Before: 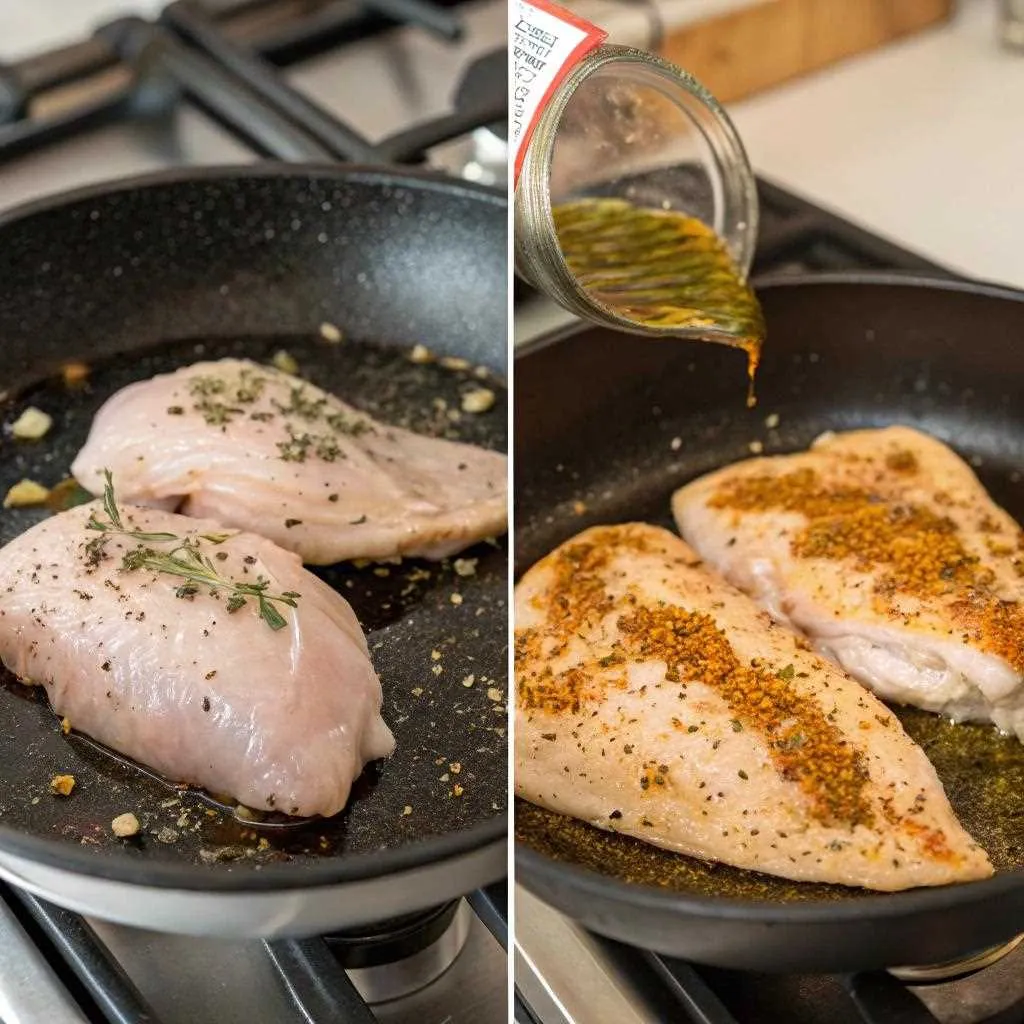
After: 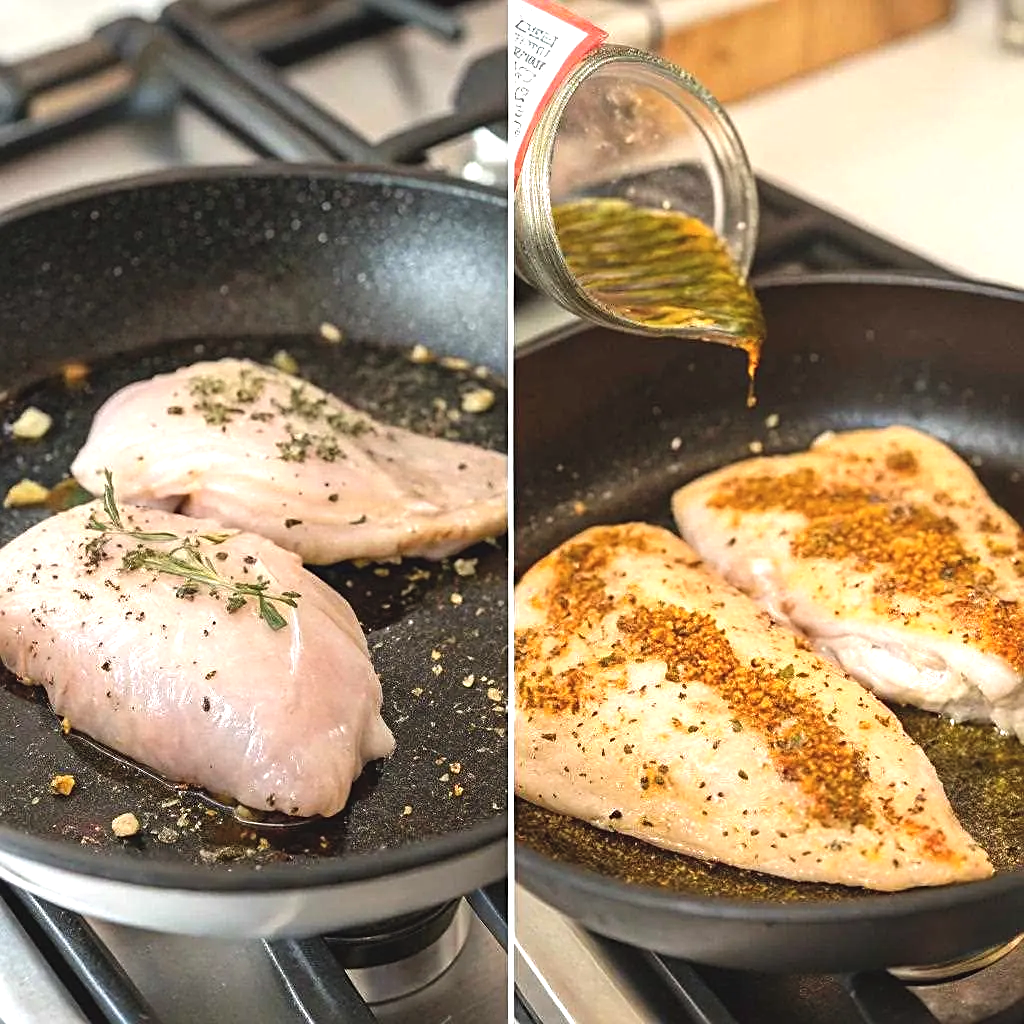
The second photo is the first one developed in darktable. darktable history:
sharpen: on, module defaults
exposure: black level correction -0.005, exposure 0.622 EV, compensate highlight preservation false
